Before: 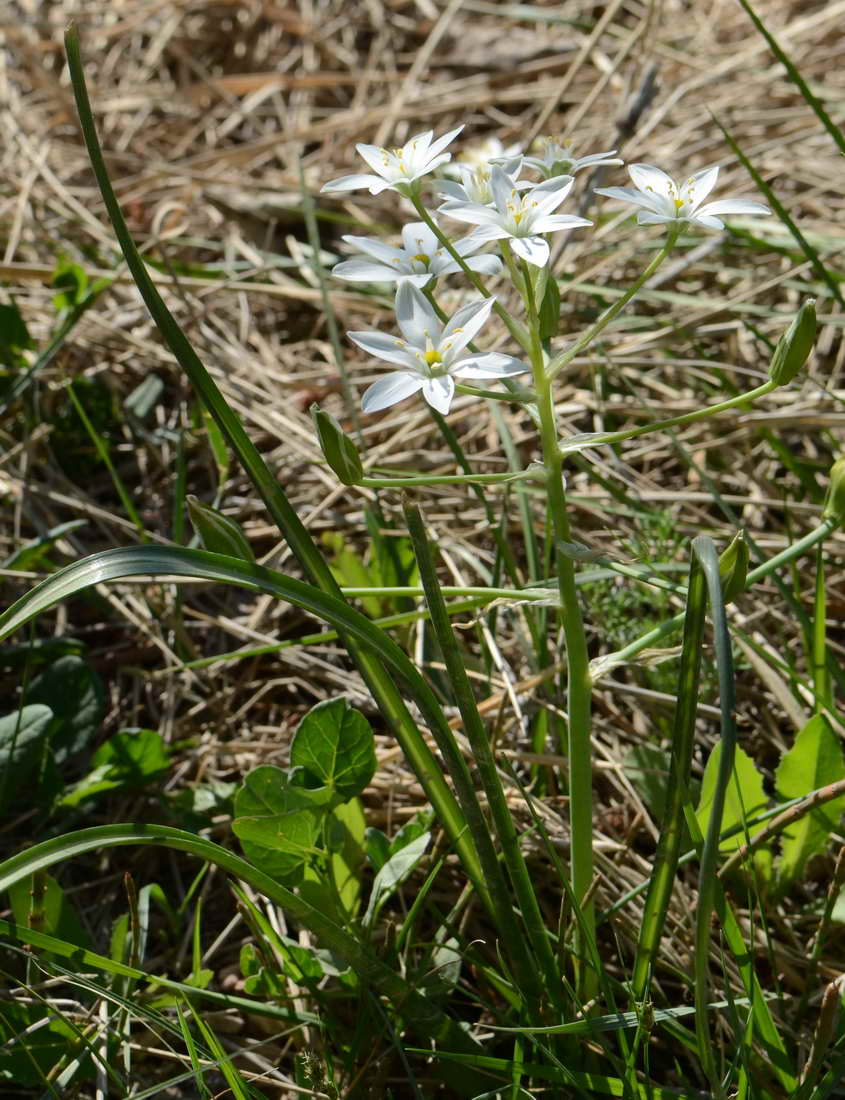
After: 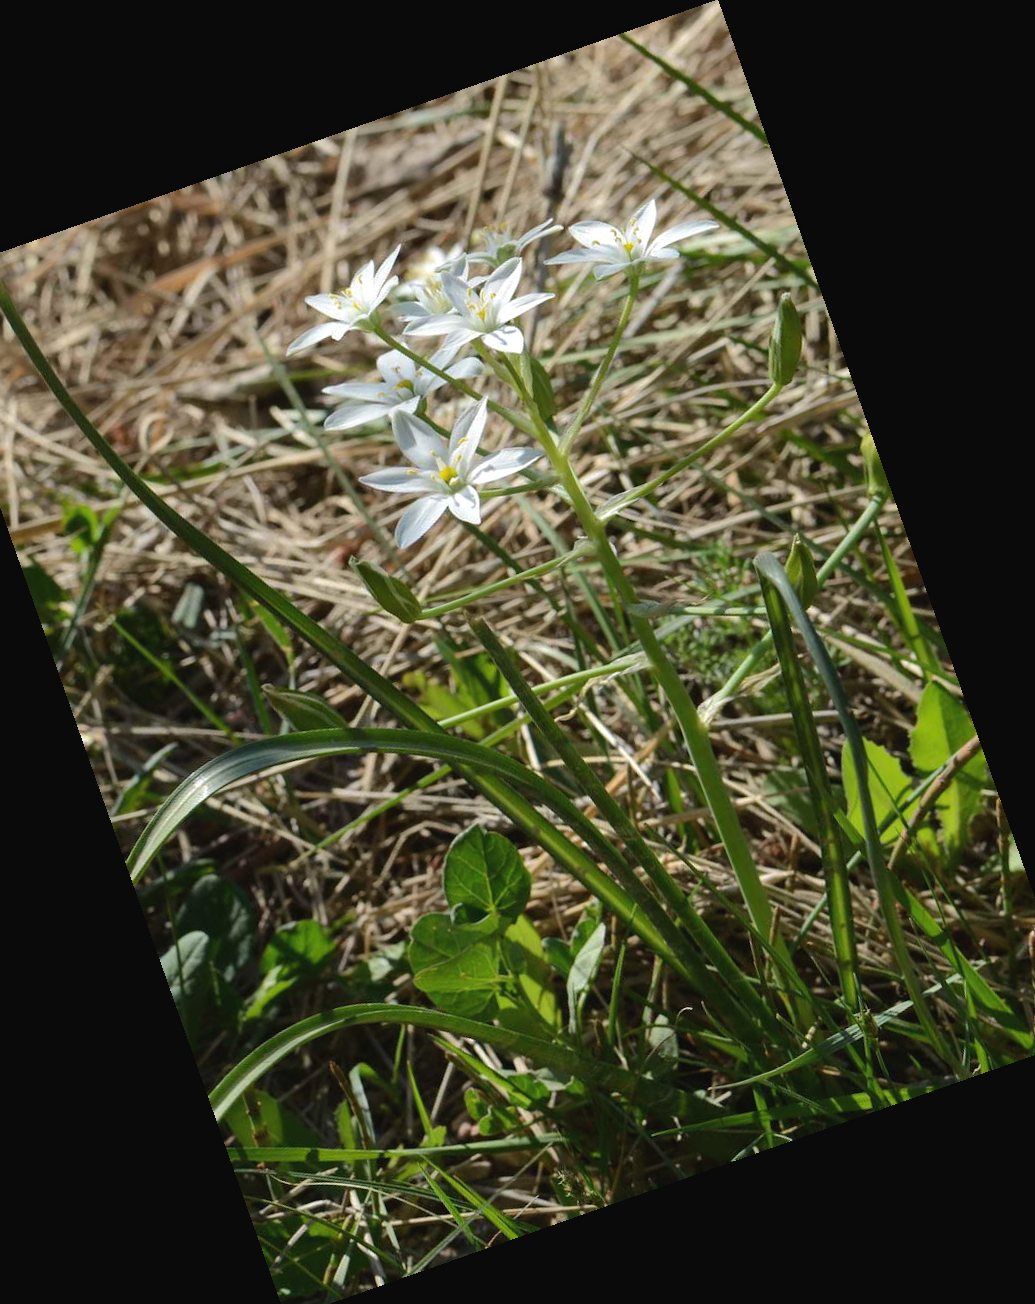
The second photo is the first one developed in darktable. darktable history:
shadows and highlights: shadows 10, white point adjustment 1, highlights -40
crop and rotate: angle 19.43°, left 6.812%, right 4.125%, bottom 1.087%
tone equalizer: on, module defaults
exposure: black level correction -0.003, exposure 0.04 EV, compensate highlight preservation false
